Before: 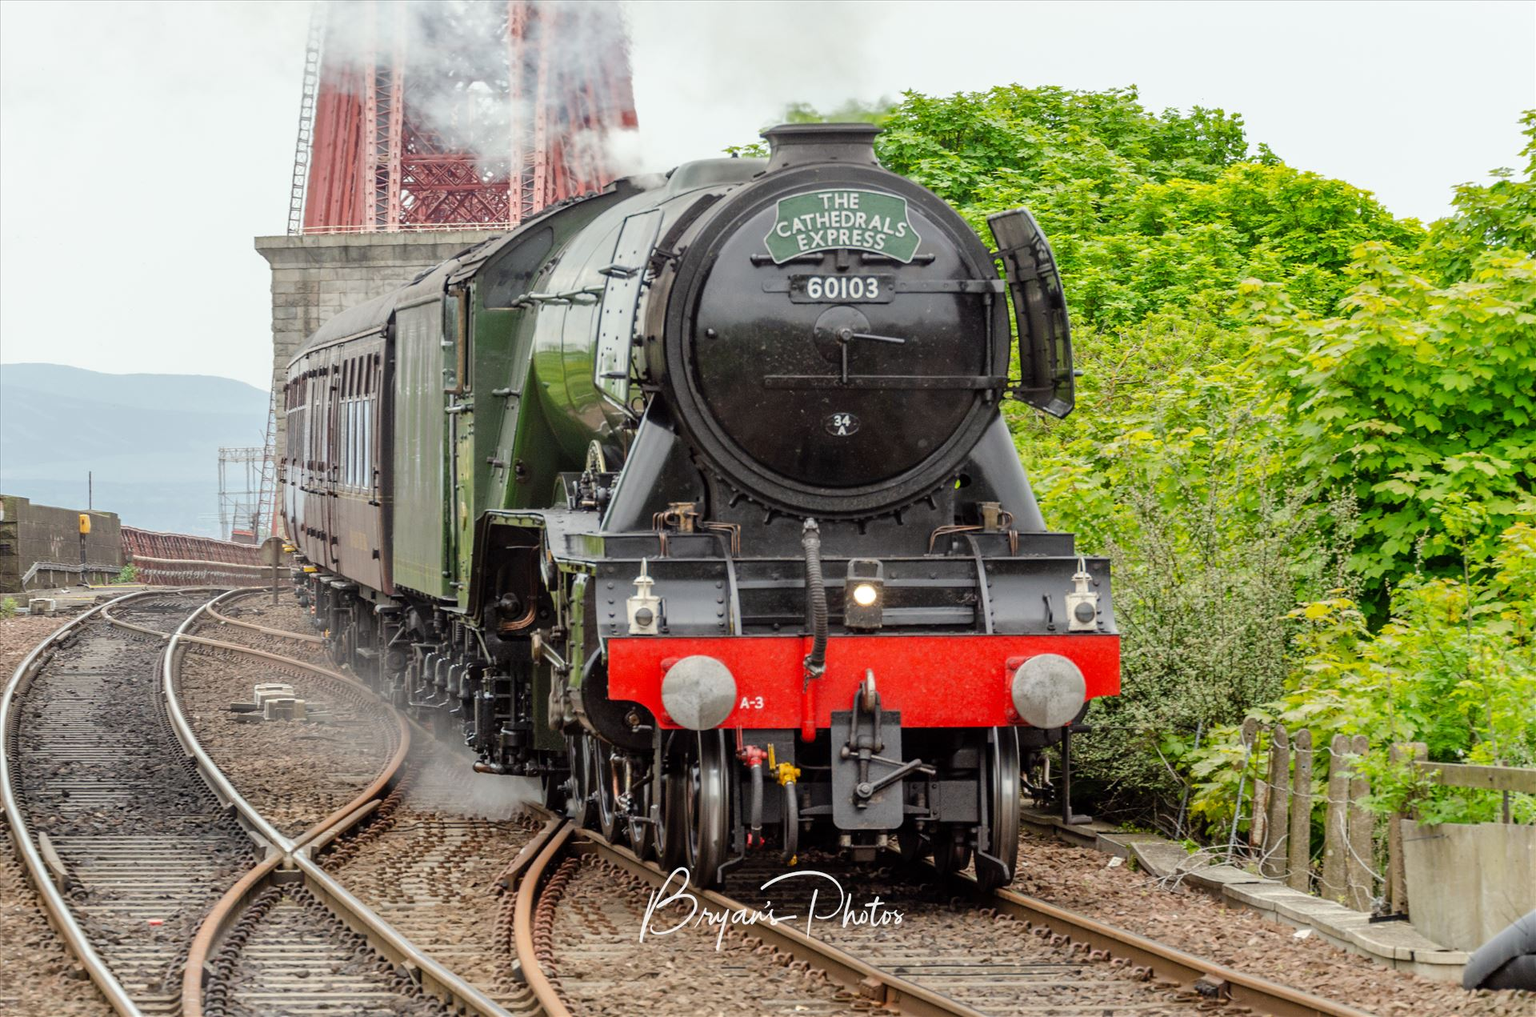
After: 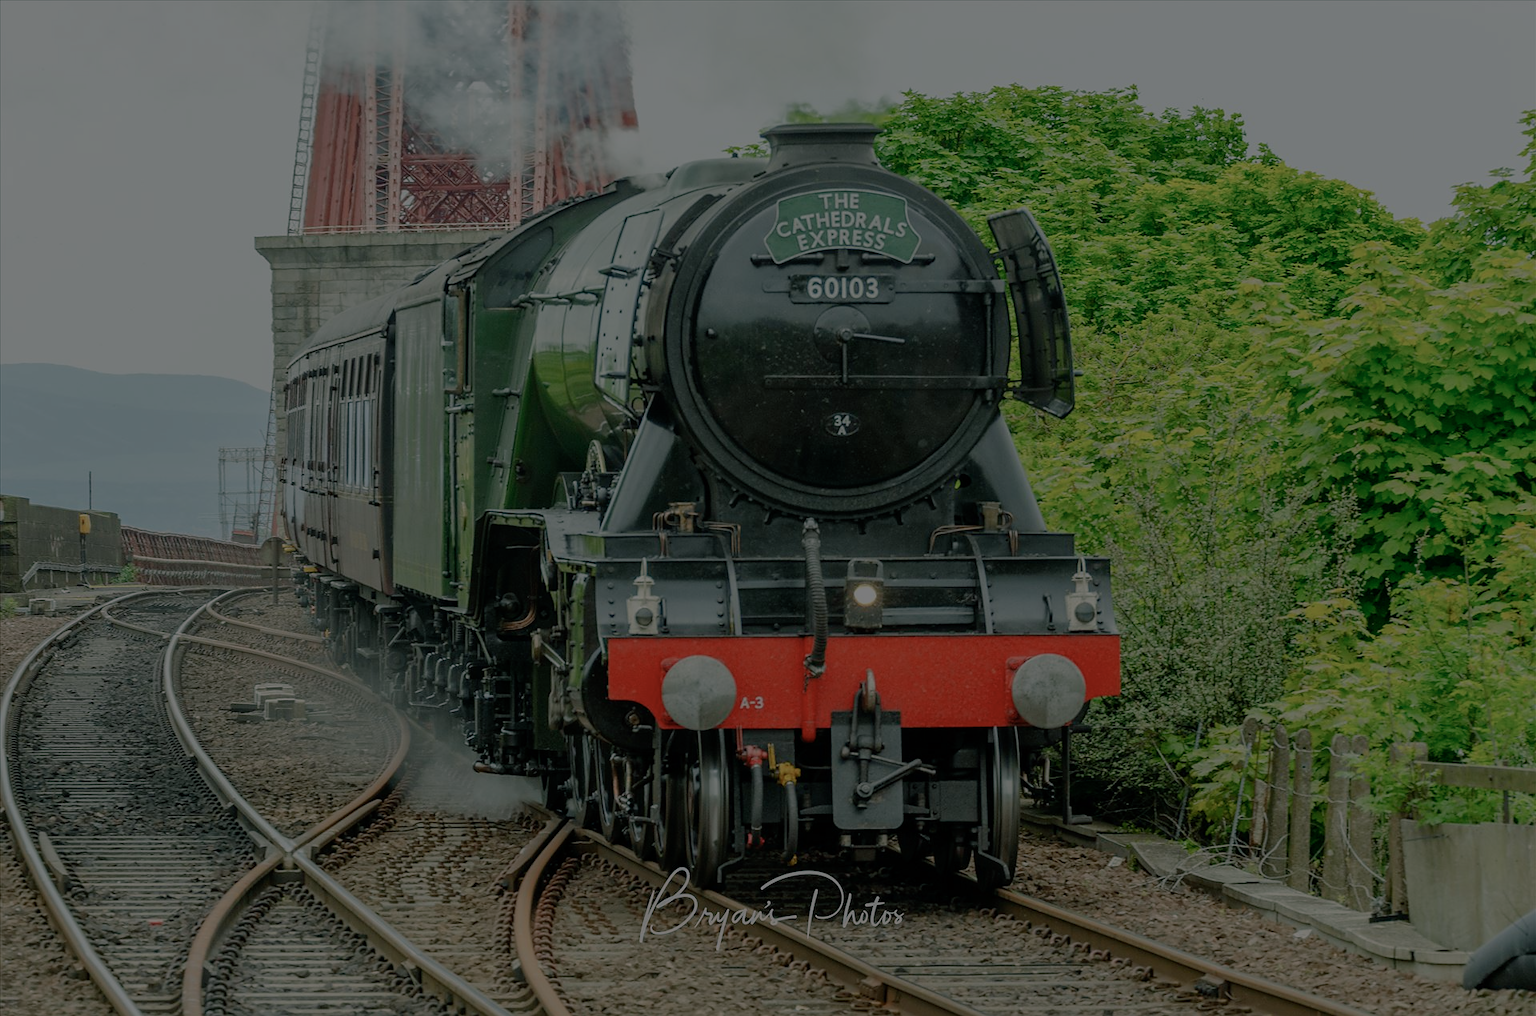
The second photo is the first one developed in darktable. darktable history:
sharpen: radius 1.044, threshold 1.004
color balance rgb: power › chroma 2.144%, power › hue 163.95°, linear chroma grading › shadows 31.76%, linear chroma grading › global chroma -1.817%, linear chroma grading › mid-tones 3.601%, perceptual saturation grading › global saturation 0.232%, perceptual brilliance grading › global brilliance -47.743%
